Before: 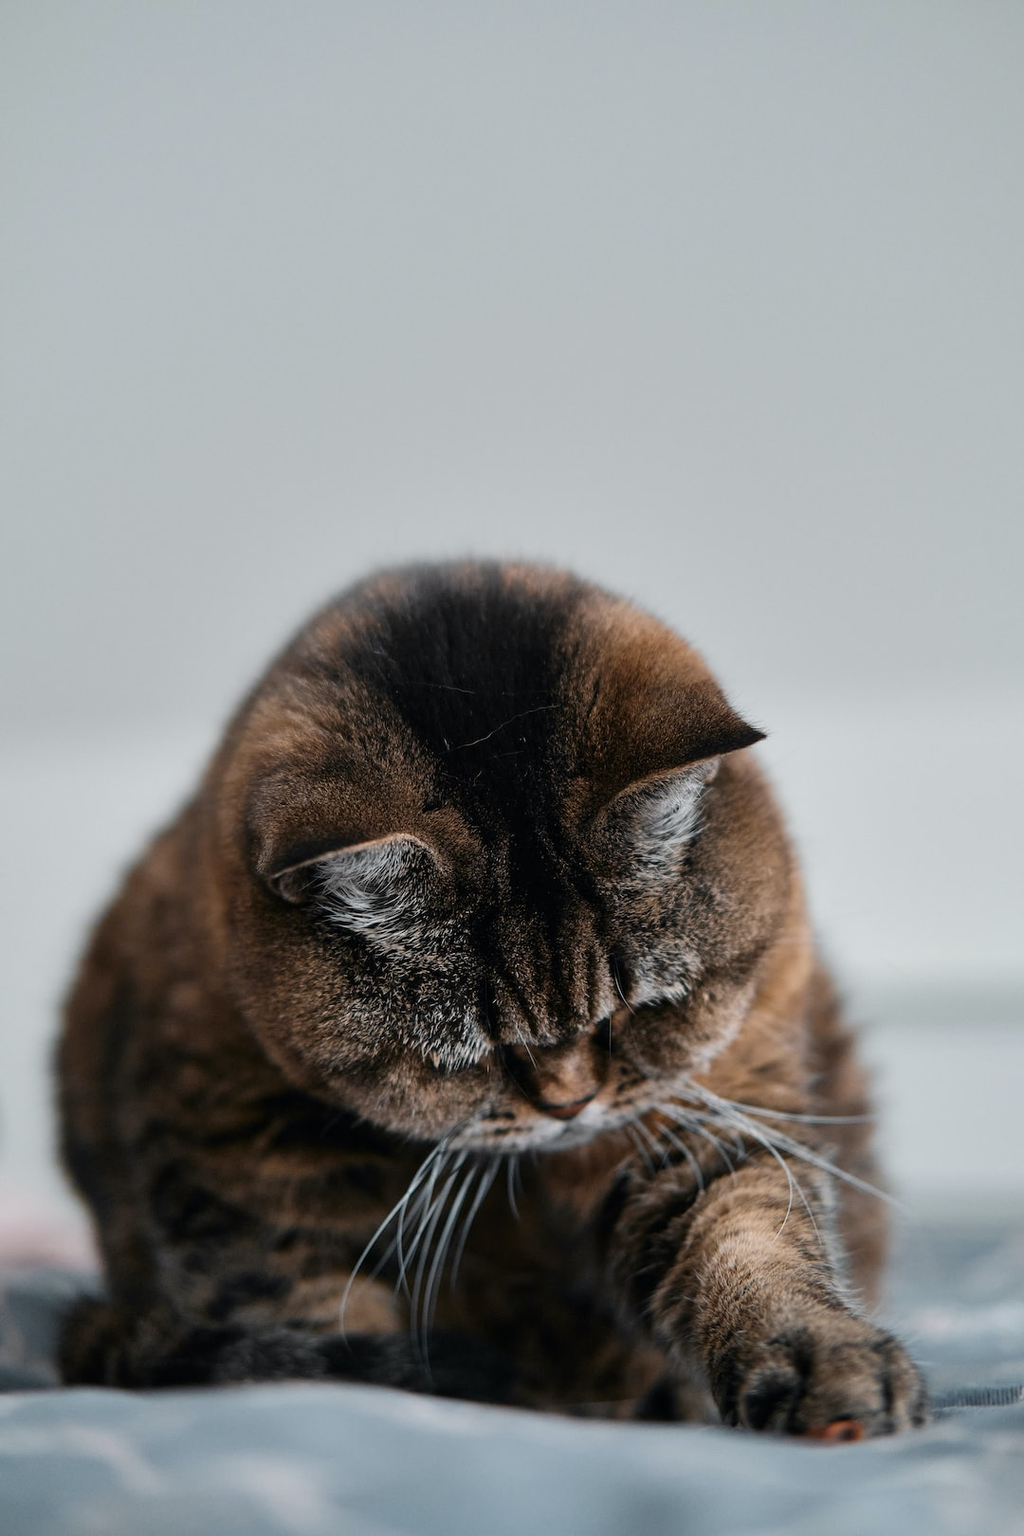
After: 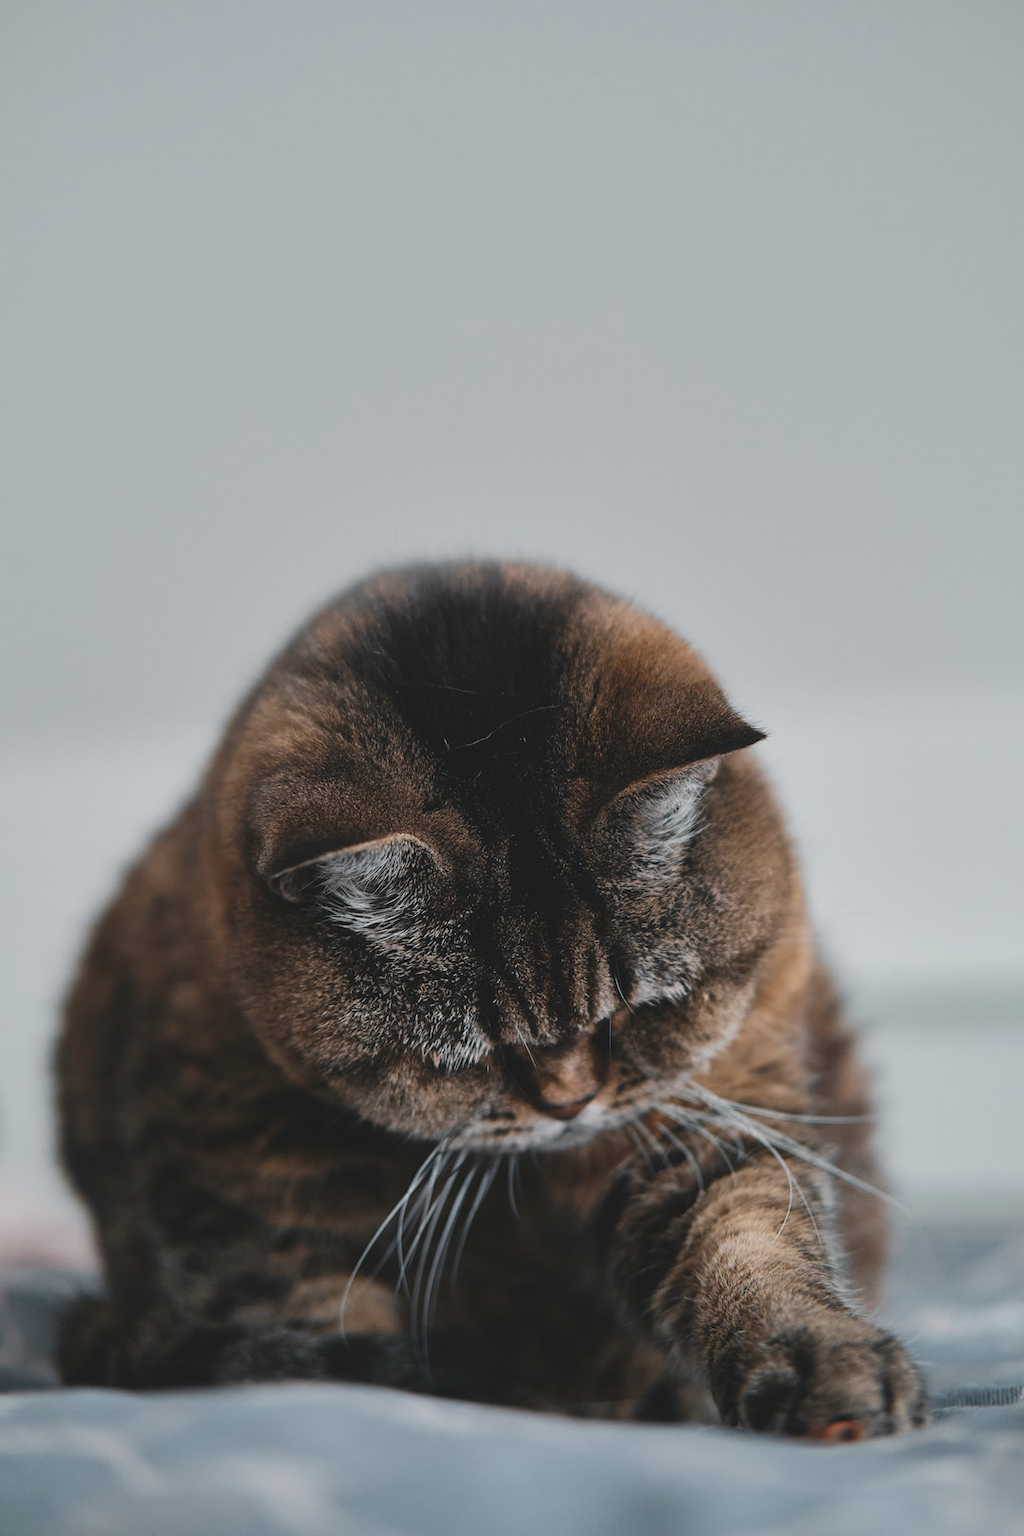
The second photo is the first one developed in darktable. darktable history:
exposure: black level correction -0.013, exposure -0.185 EV, compensate highlight preservation false
